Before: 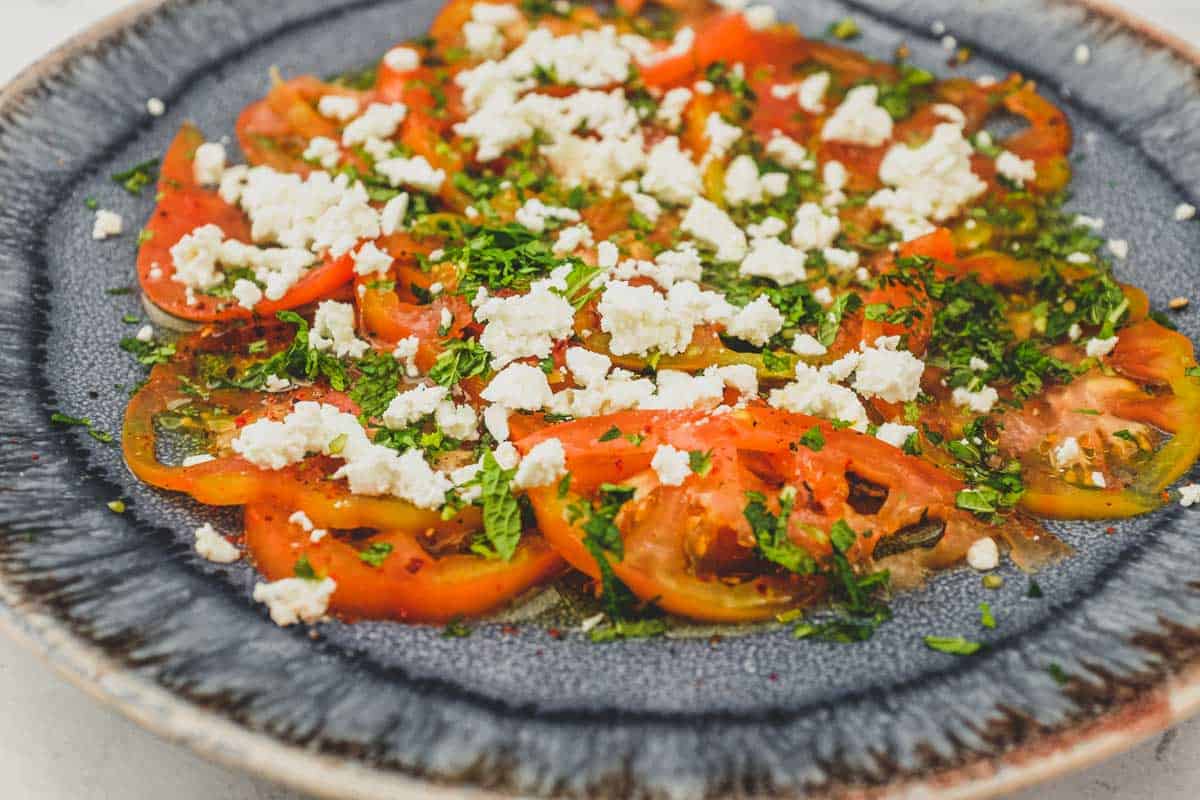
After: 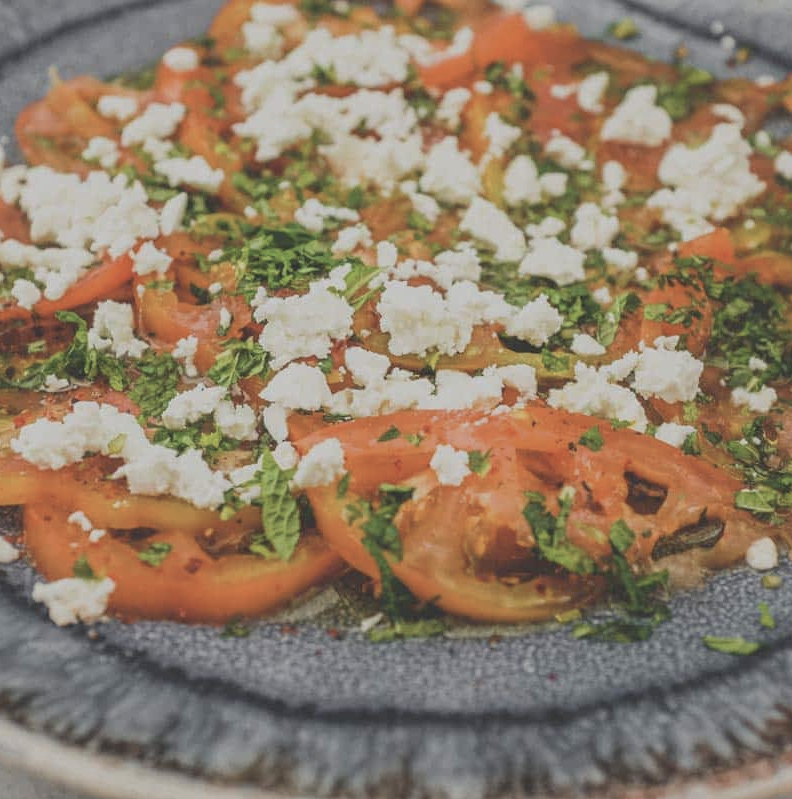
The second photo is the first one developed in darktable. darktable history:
white balance: emerald 1
crop and rotate: left 18.442%, right 15.508%
contrast brightness saturation: contrast -0.26, saturation -0.43
exposure: exposure -0.064 EV, compensate highlight preservation false
